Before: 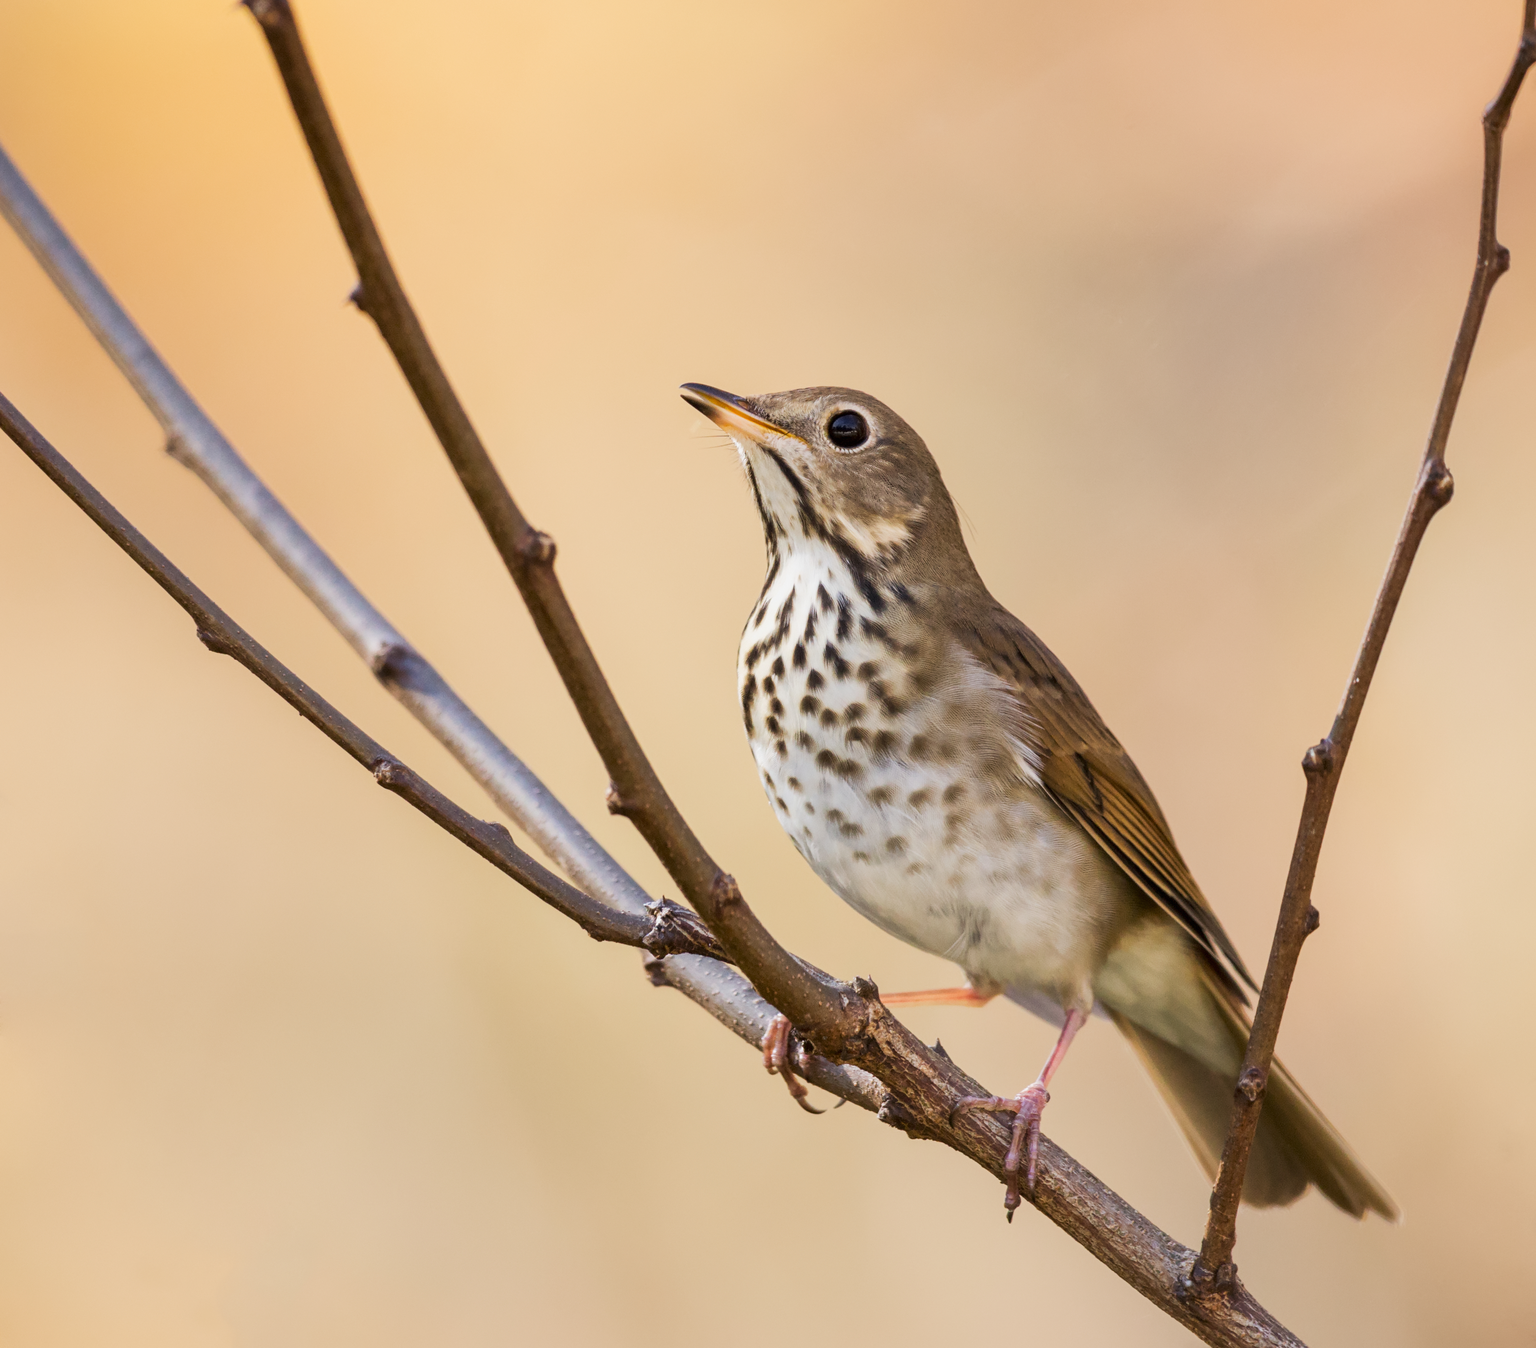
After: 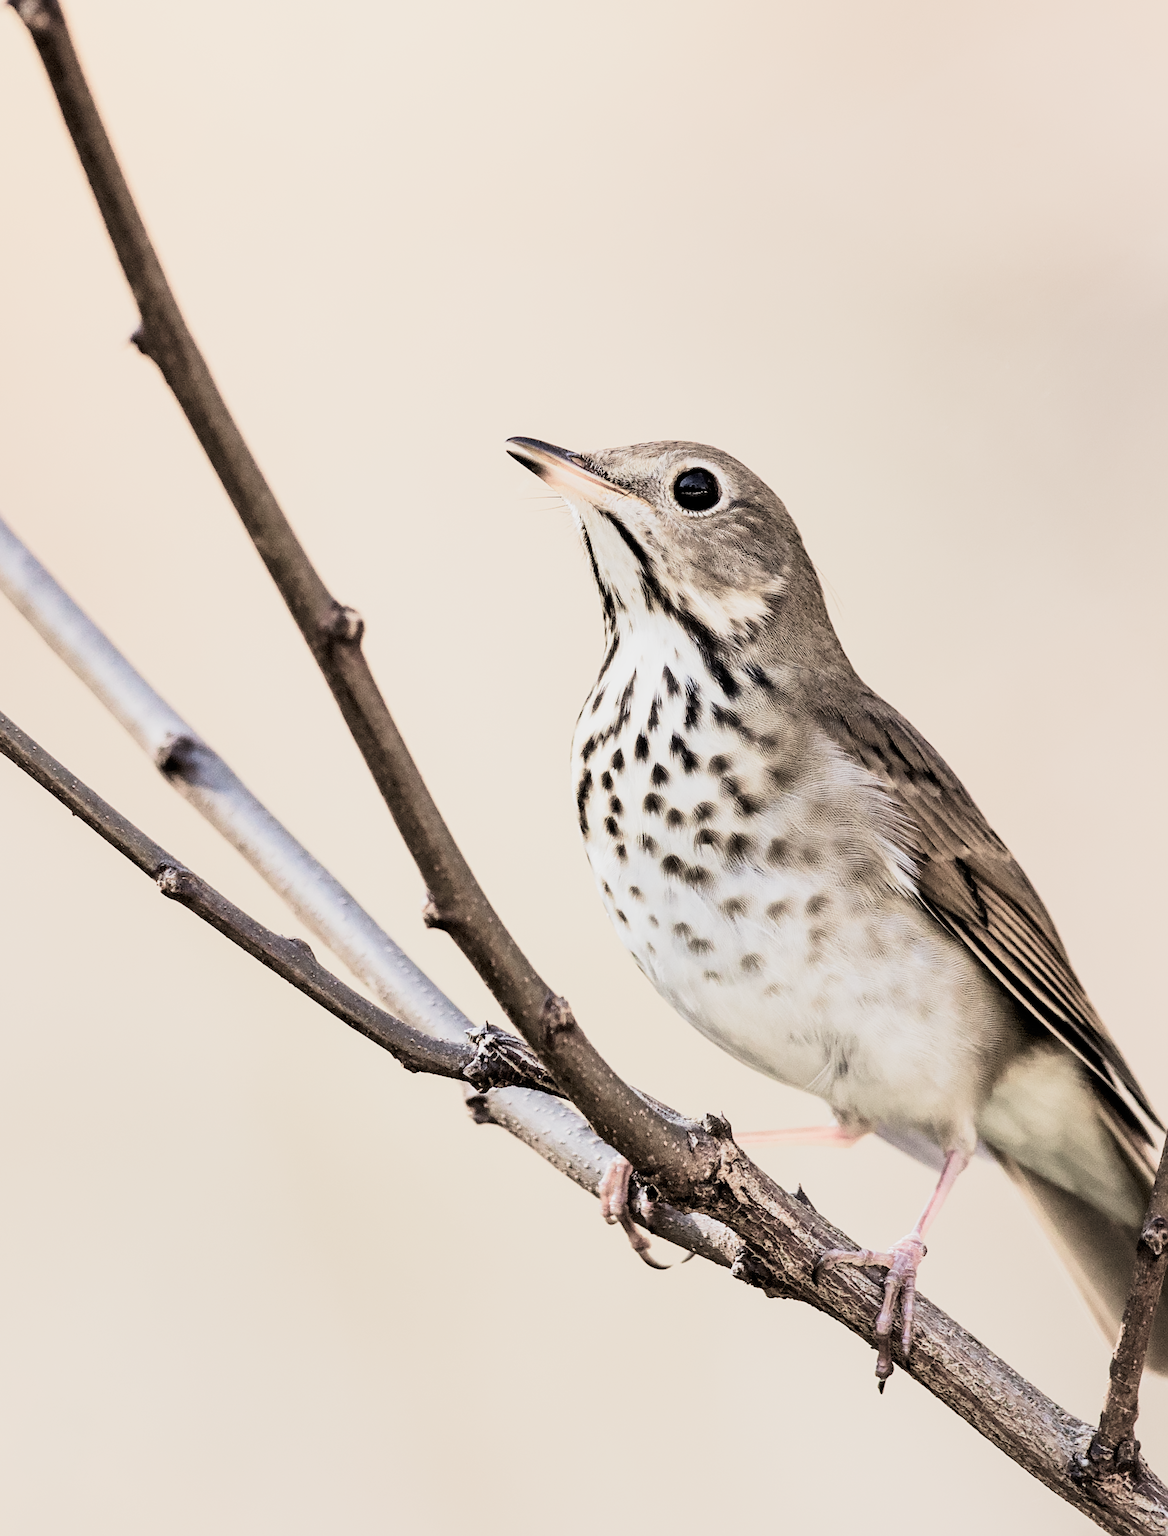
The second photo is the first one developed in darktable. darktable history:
exposure: exposure 0.6 EV, compensate highlight preservation false
crop: left 15.414%, right 17.786%
tone curve: curves: ch0 [(0, 0) (0.118, 0.034) (0.182, 0.124) (0.265, 0.214) (0.504, 0.508) (0.783, 0.825) (1, 1)], preserve colors none
velvia: on, module defaults
sharpen: on, module defaults
filmic rgb: black relative exposure -5.13 EV, white relative exposure 3.99 EV, threshold 6 EV, hardness 2.9, contrast 1.299, highlights saturation mix -30.14%, color science v5 (2021), contrast in shadows safe, contrast in highlights safe, enable highlight reconstruction true
